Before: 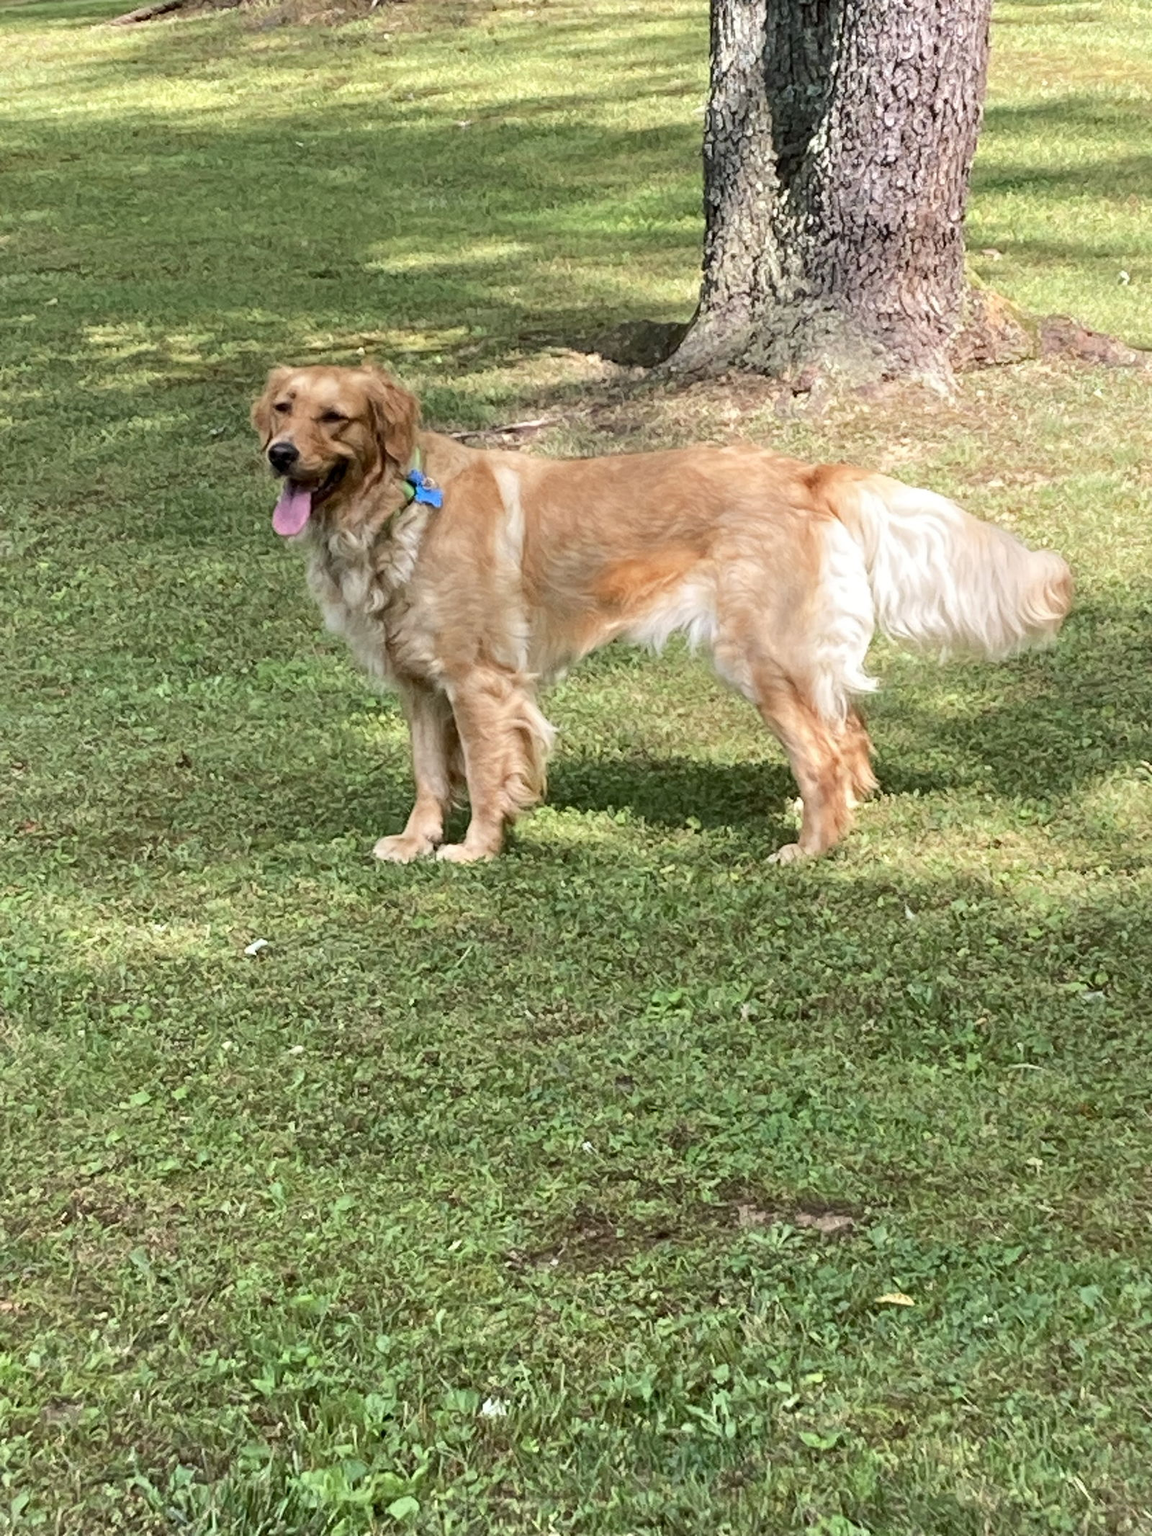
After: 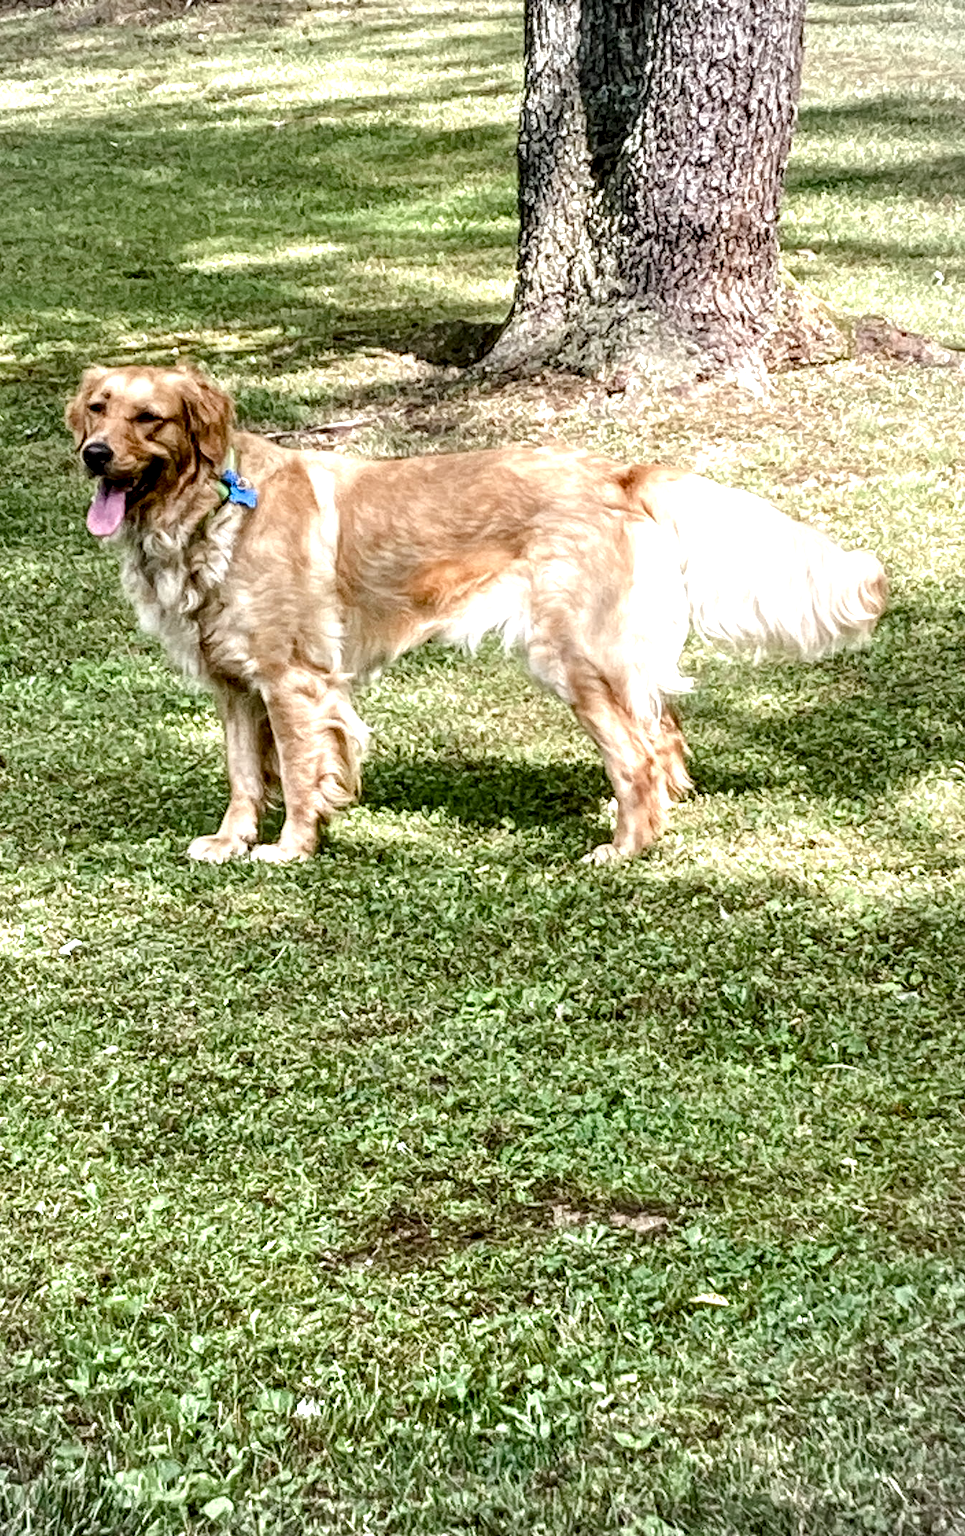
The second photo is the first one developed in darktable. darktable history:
color balance rgb: perceptual saturation grading › global saturation 20%, perceptual saturation grading › highlights -50%, perceptual saturation grading › shadows 30%, perceptual brilliance grading › global brilliance 10%, perceptual brilliance grading › shadows 15%
local contrast: highlights 19%, detail 186%
crop: left 16.145%
vignetting: center (-0.15, 0.013)
